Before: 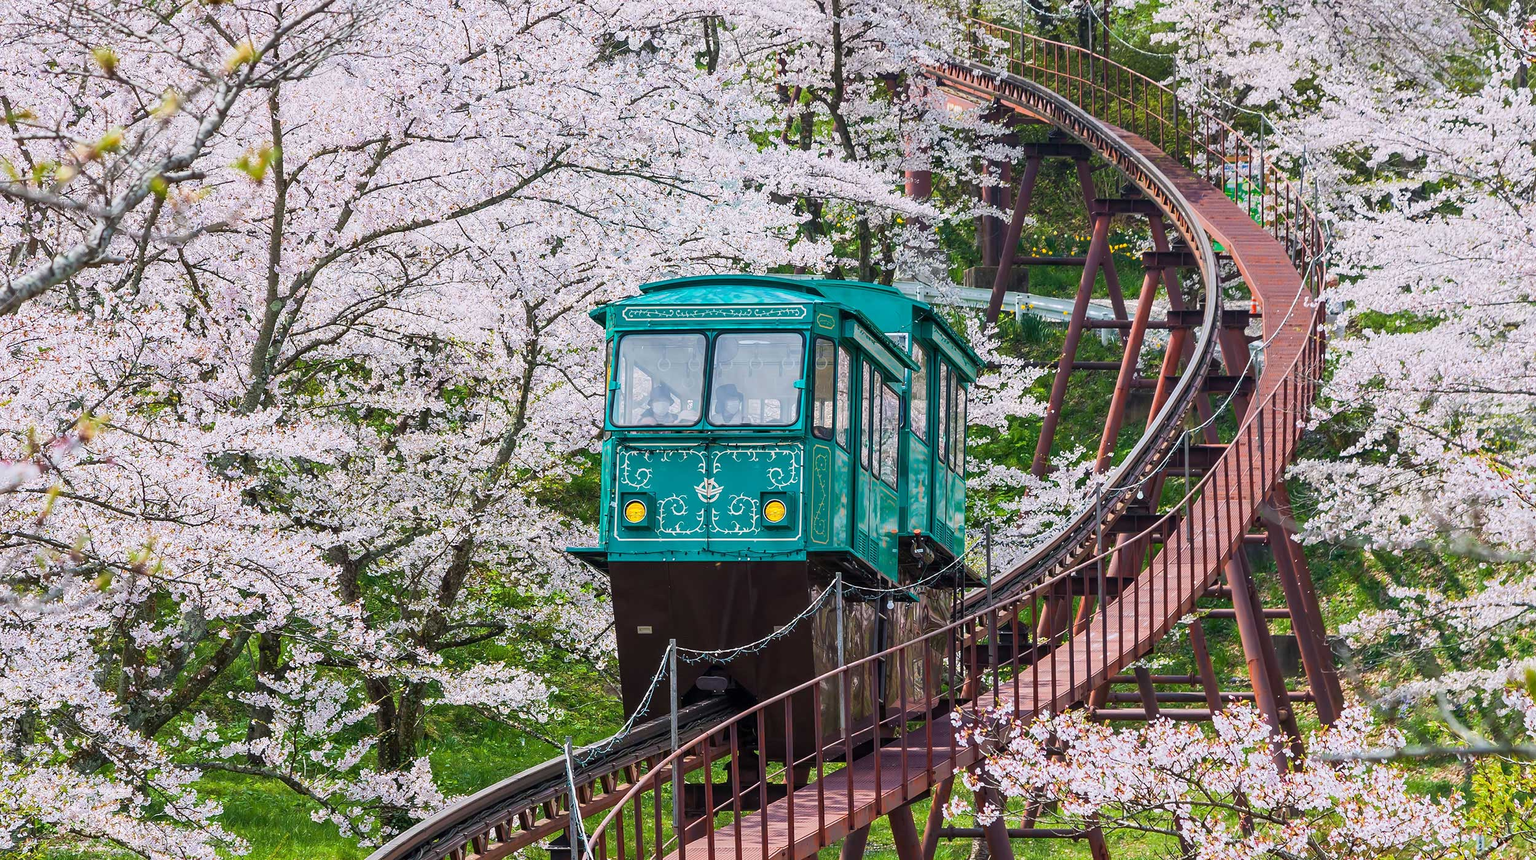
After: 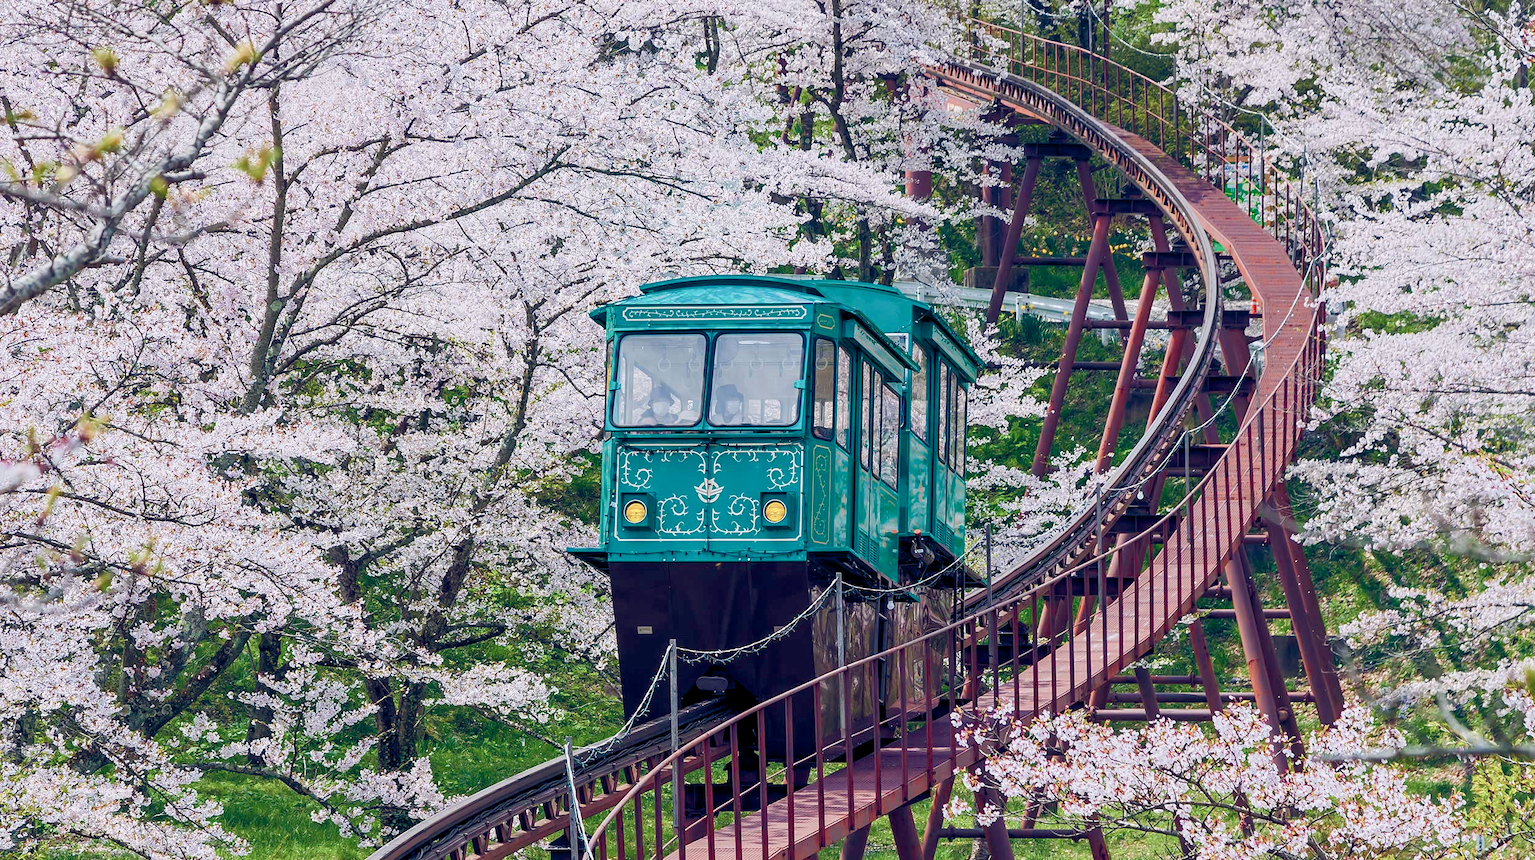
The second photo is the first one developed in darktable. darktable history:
color balance rgb: shadows lift › hue 87.17°, global offset › luminance -0.284%, global offset › chroma 0.313%, global offset › hue 259.5°, perceptual saturation grading › global saturation 20%, perceptual saturation grading › highlights -49.668%, perceptual saturation grading › shadows 24.712%
tone equalizer: edges refinement/feathering 500, mask exposure compensation -1.57 EV, preserve details no
